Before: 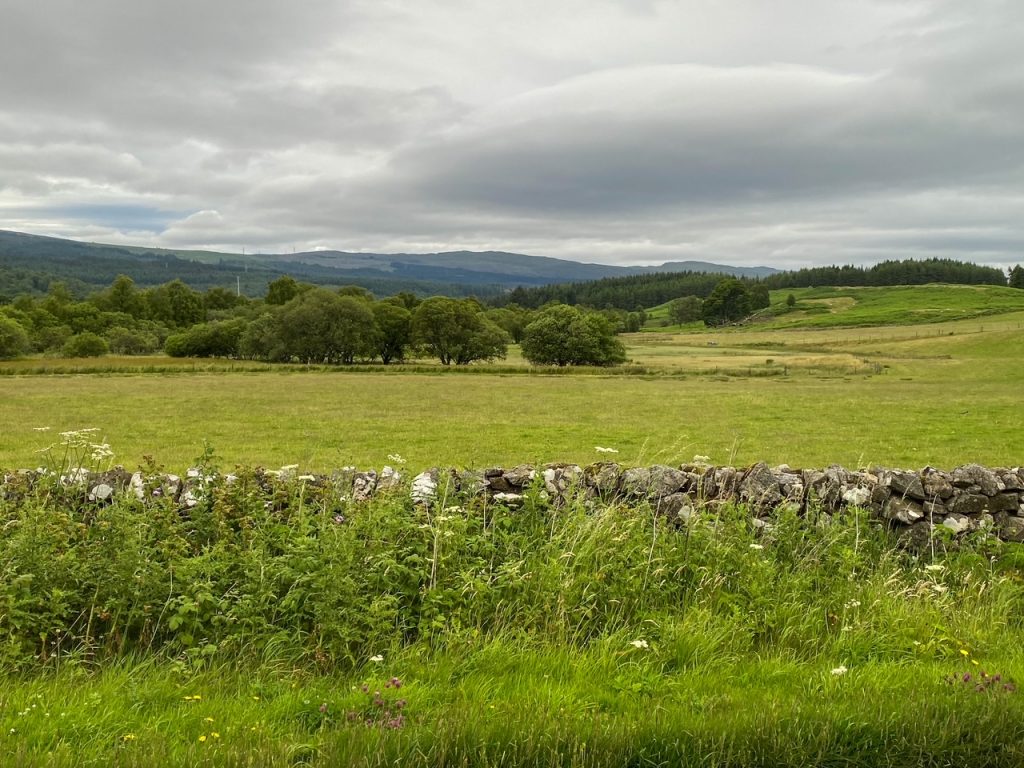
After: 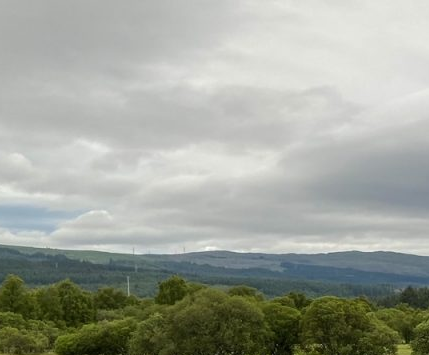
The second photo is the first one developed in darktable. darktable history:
color balance rgb: linear chroma grading › shadows -3%, linear chroma grading › highlights -4%
crop and rotate: left 10.817%, top 0.062%, right 47.194%, bottom 53.626%
